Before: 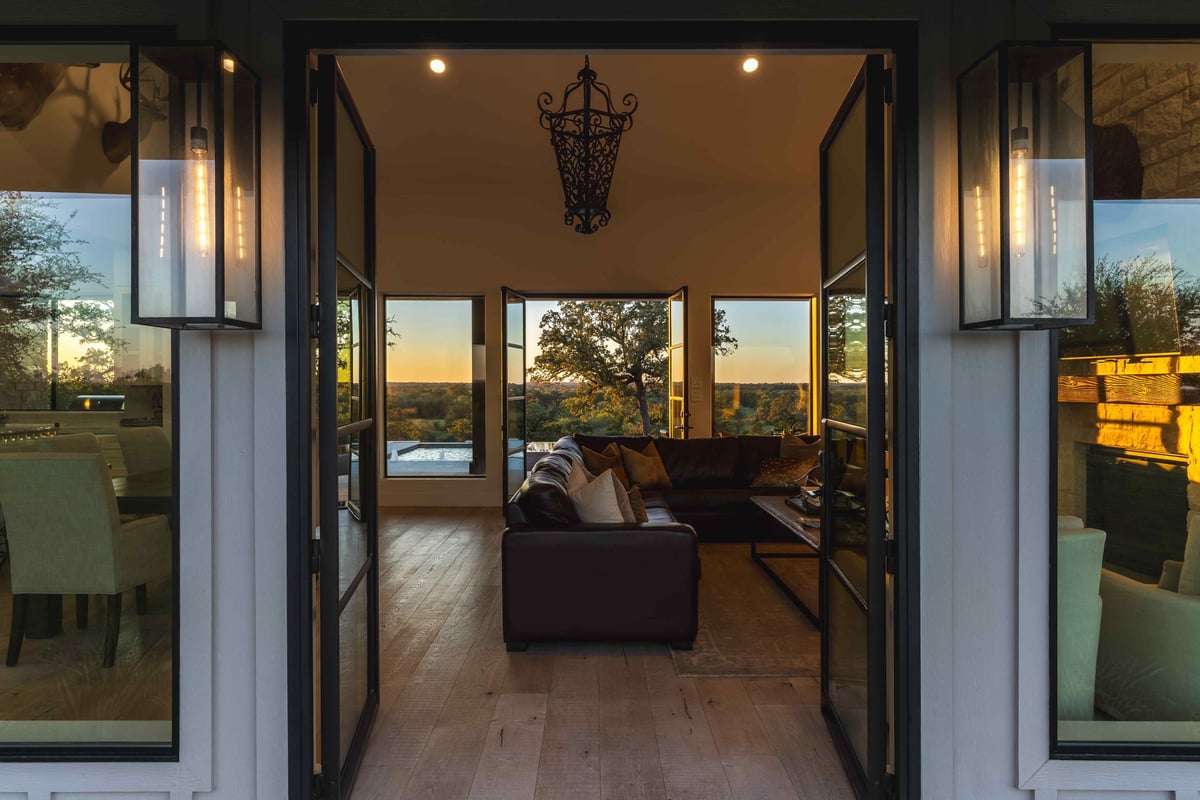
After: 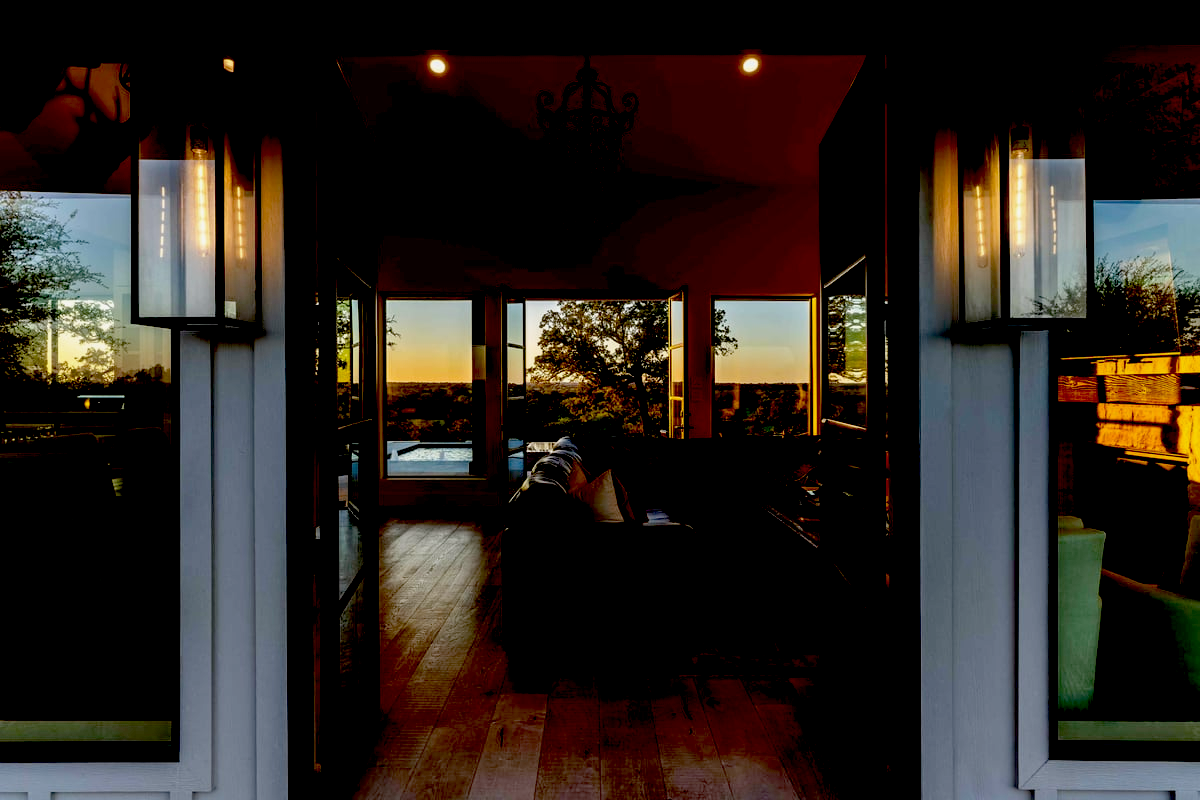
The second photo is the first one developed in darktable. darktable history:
haze removal: strength -0.1, adaptive false
exposure: black level correction 0.1, exposure -0.092 EV, compensate highlight preservation false
